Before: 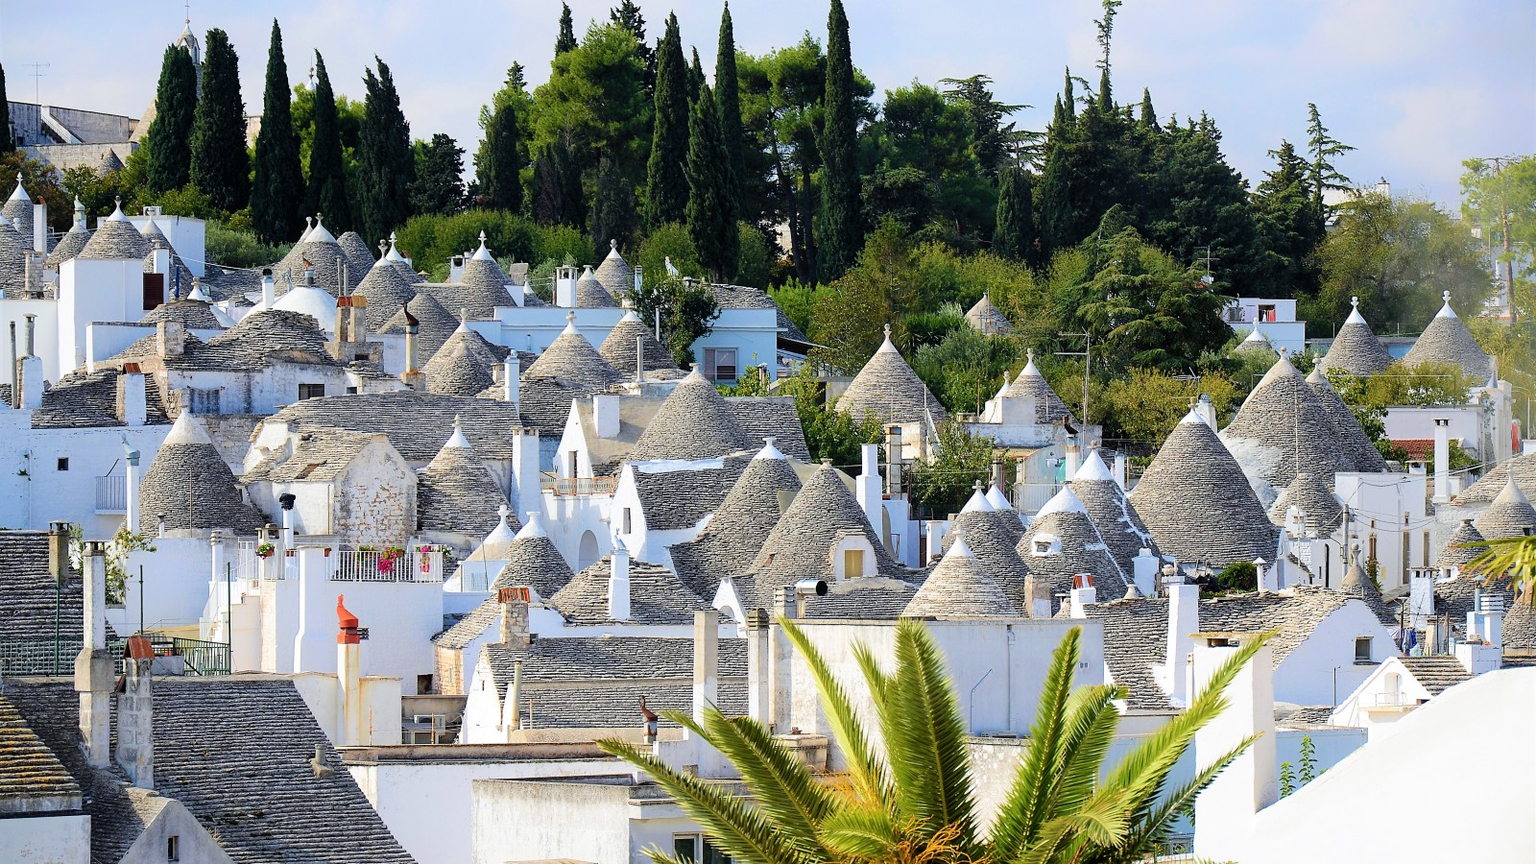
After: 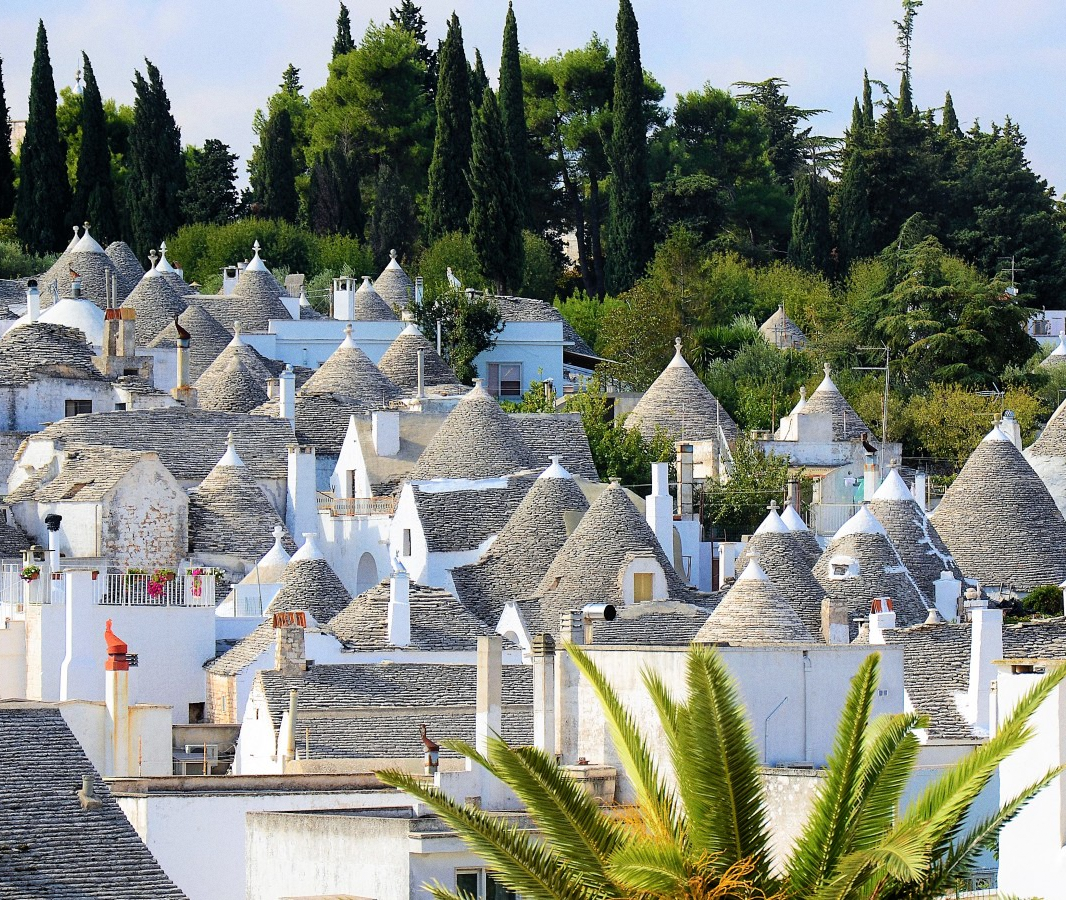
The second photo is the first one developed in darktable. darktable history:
grain: coarseness 0.09 ISO, strength 16.61%
crop: left 15.419%, right 17.914%
